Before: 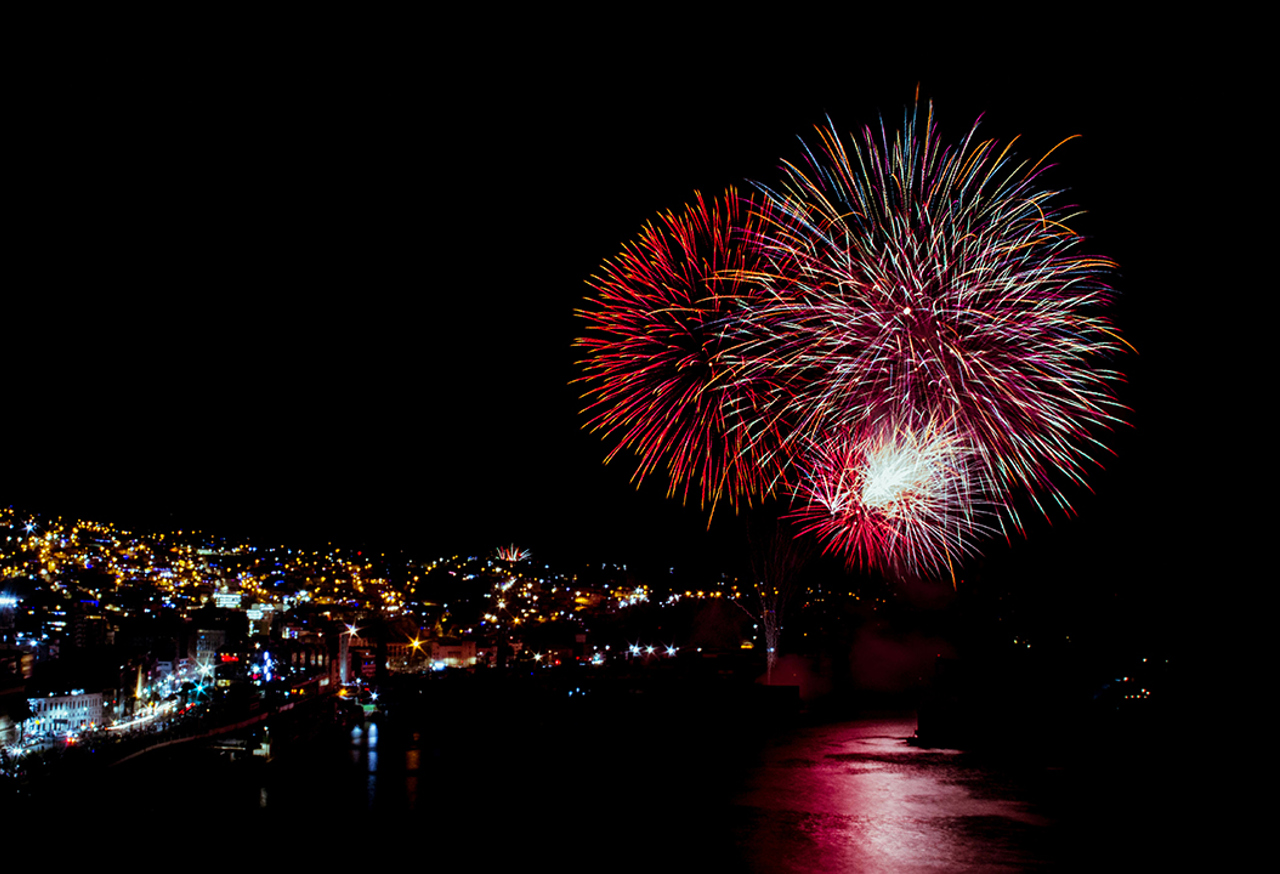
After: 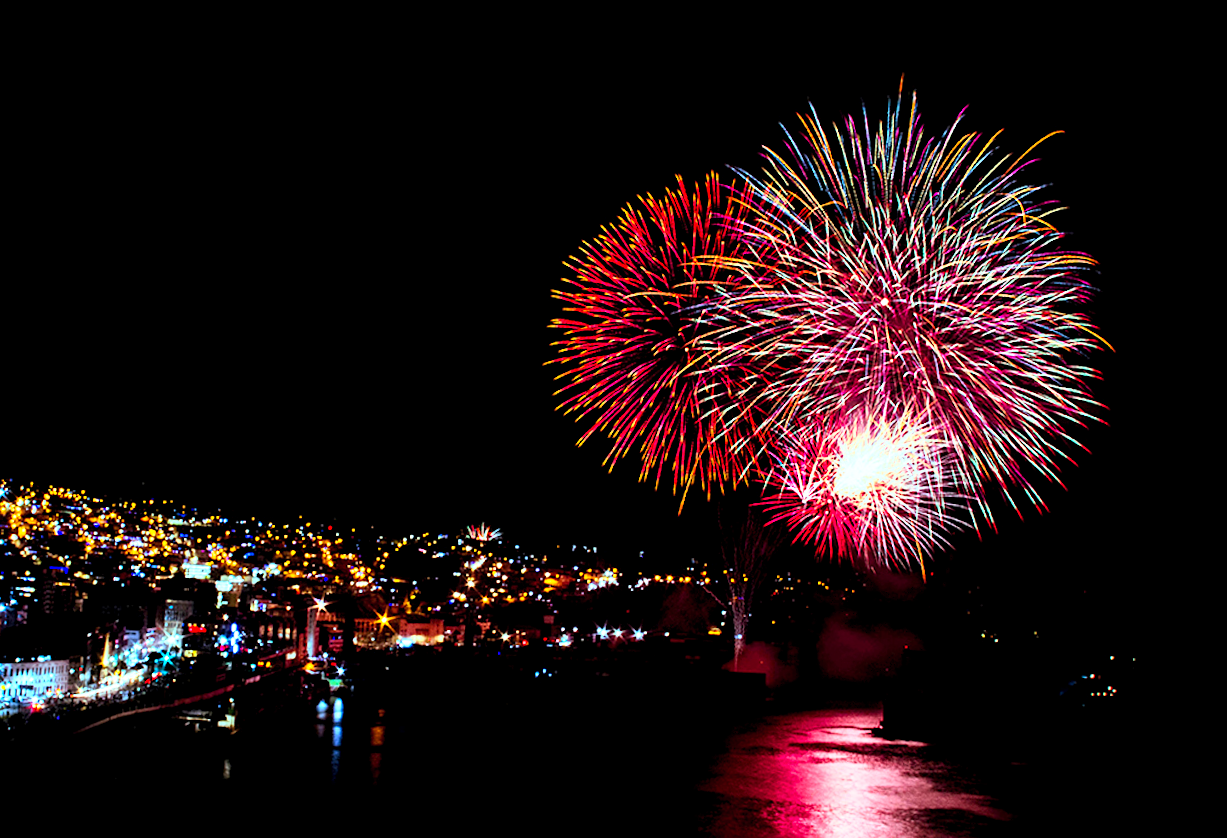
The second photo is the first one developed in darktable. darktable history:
sharpen: amount 0.2
contrast brightness saturation: contrast 0.07, brightness 0.08, saturation 0.18
base curve: curves: ch0 [(0, 0) (0.557, 0.834) (1, 1)]
crop and rotate: angle -1.69°
exposure: black level correction 0.001, exposure 0.5 EV, compensate exposure bias true, compensate highlight preservation false
